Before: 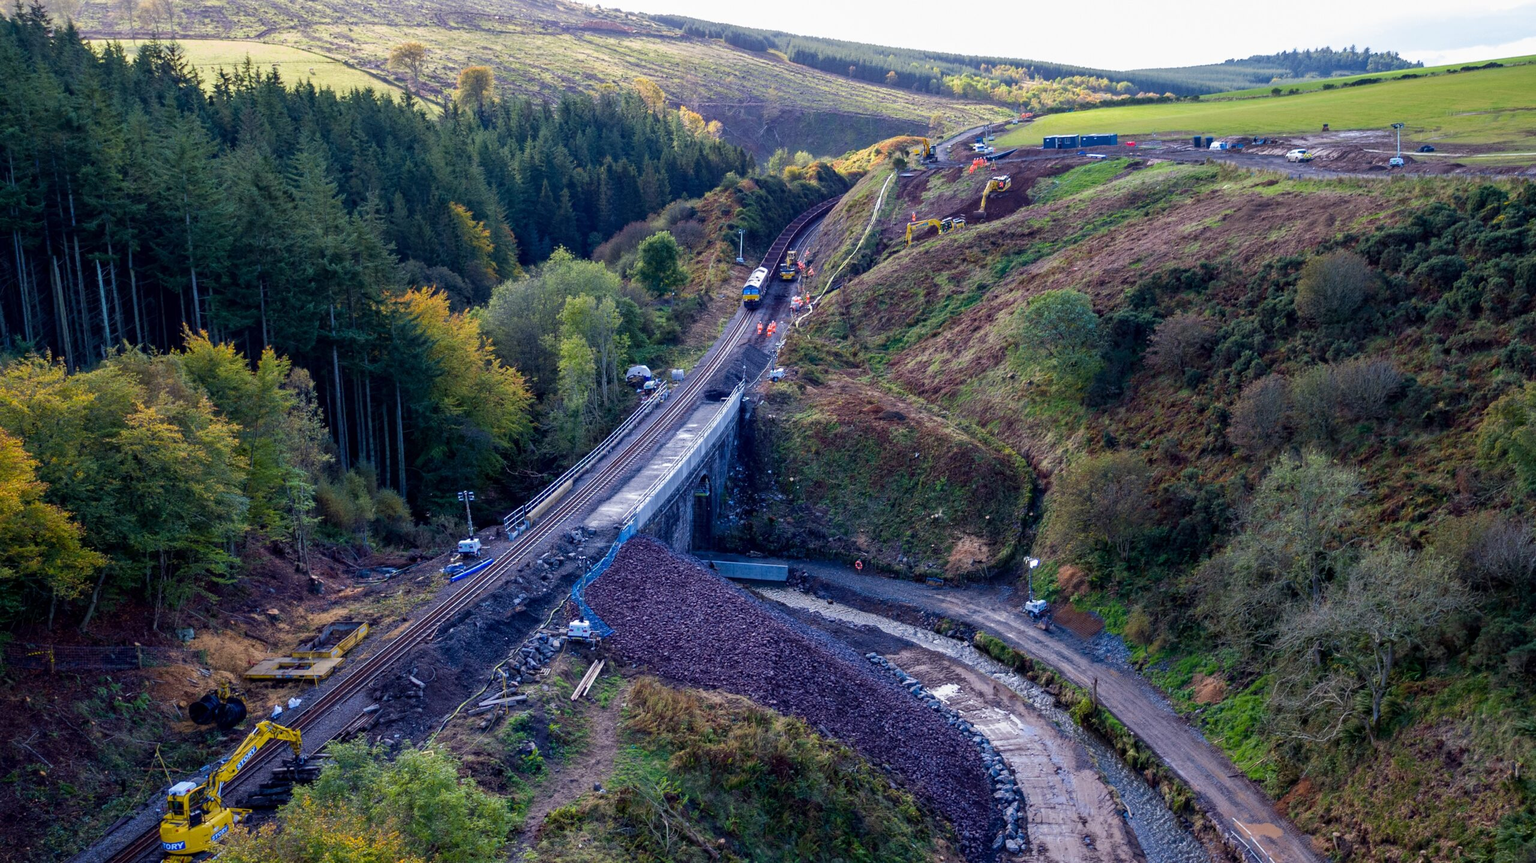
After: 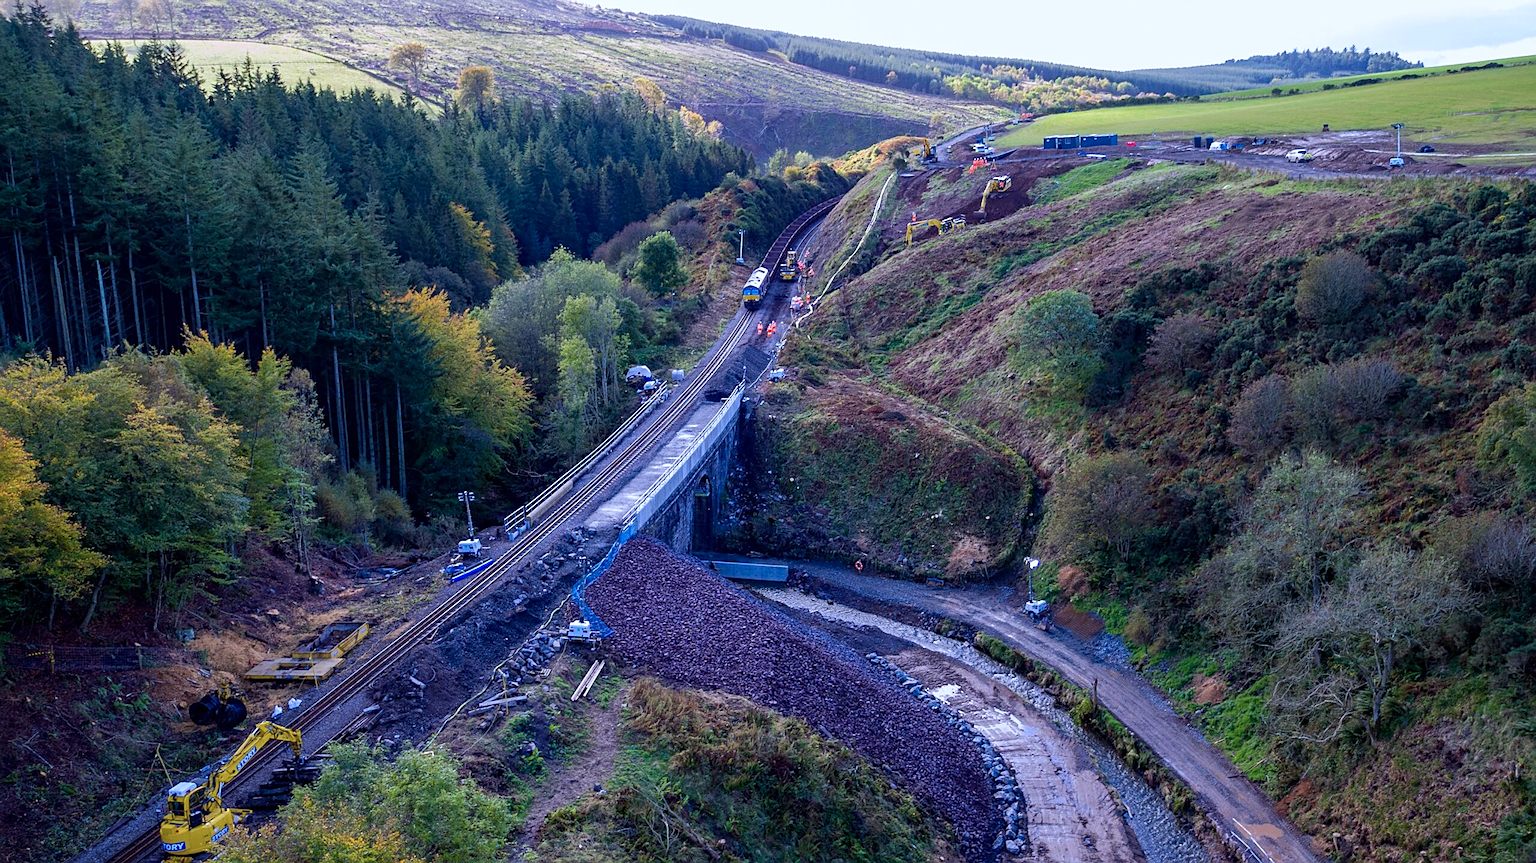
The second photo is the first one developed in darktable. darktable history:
sharpen: on, module defaults
color calibration: illuminant custom, x 0.373, y 0.388, temperature 4269.97 K
